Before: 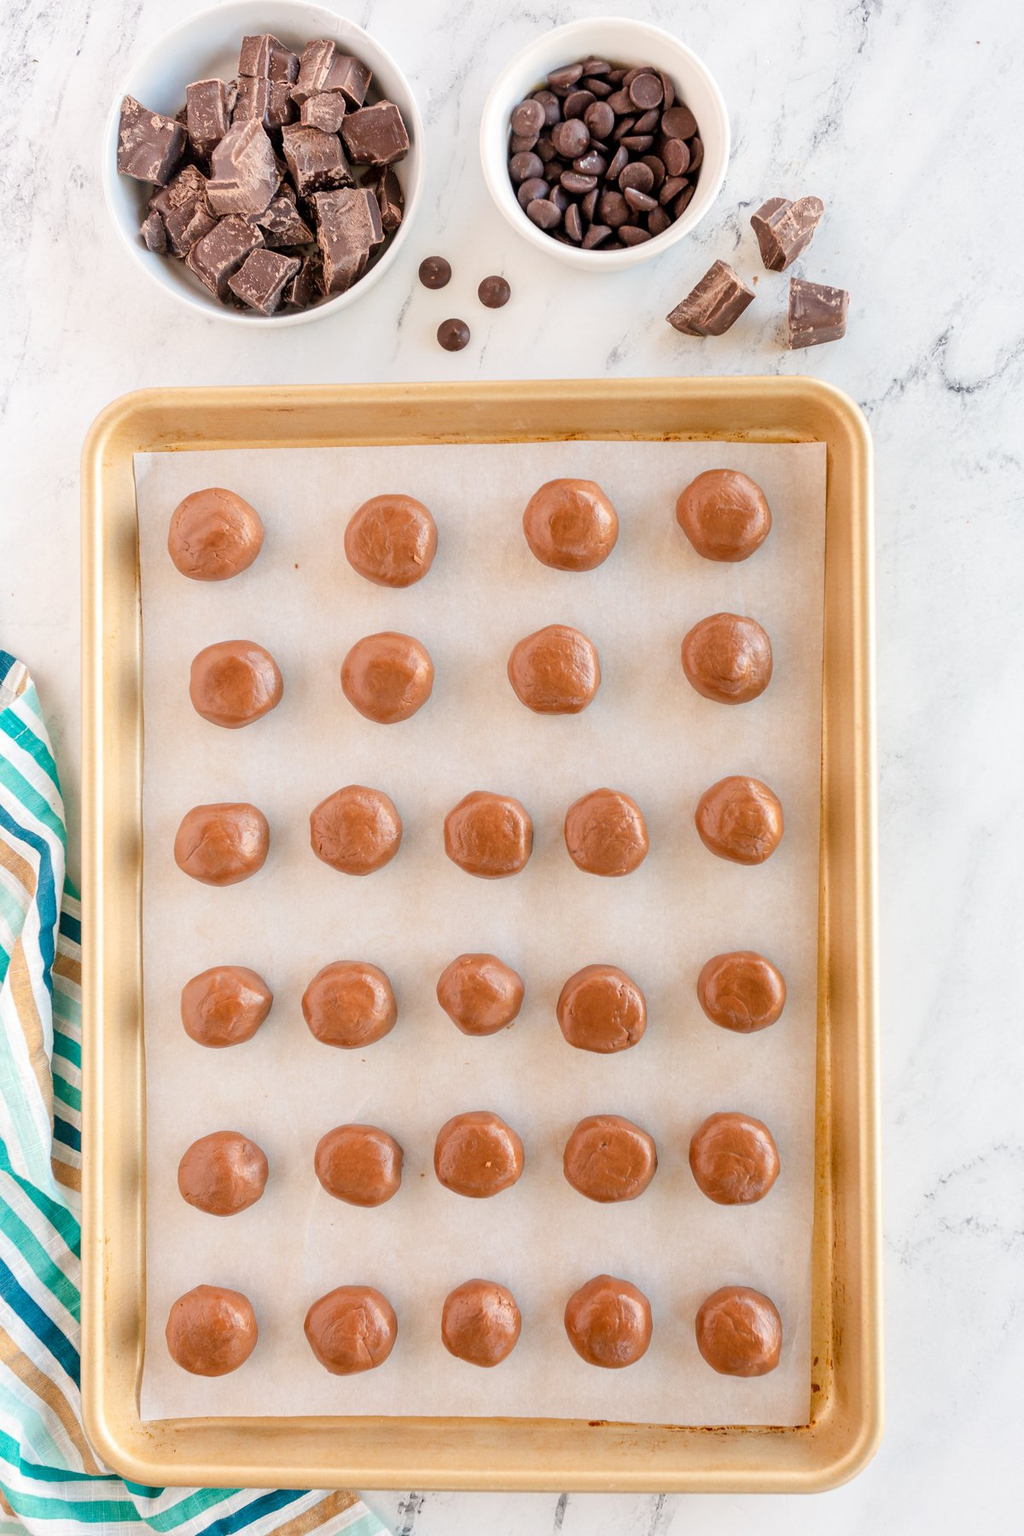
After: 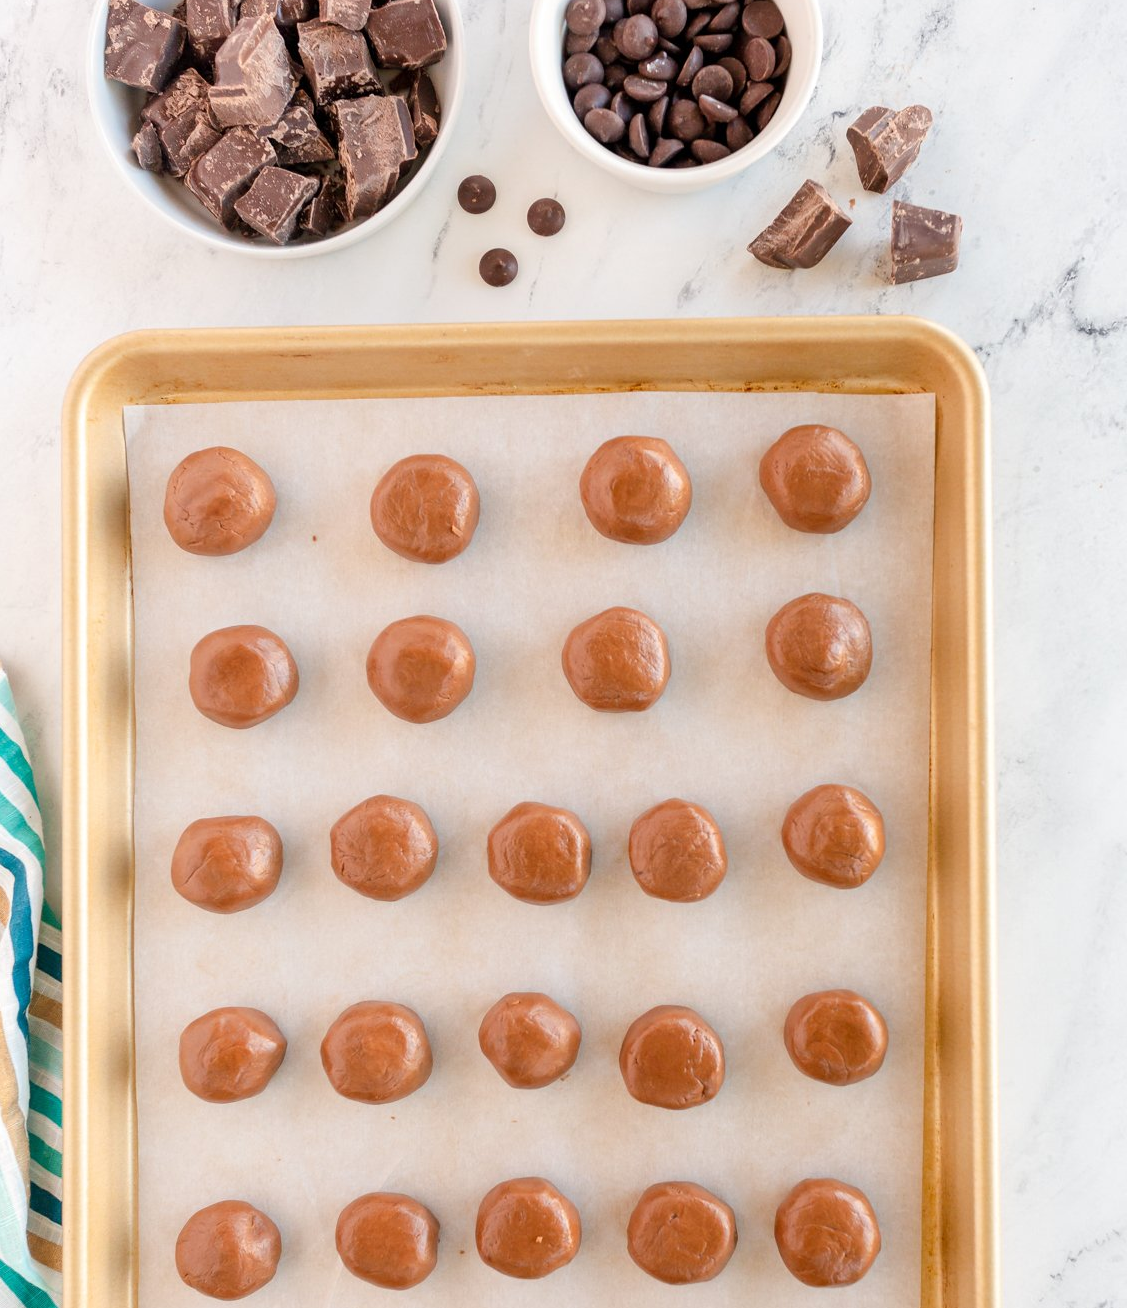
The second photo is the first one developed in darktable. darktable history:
crop: left 2.773%, top 6.979%, right 3.279%, bottom 20.329%
